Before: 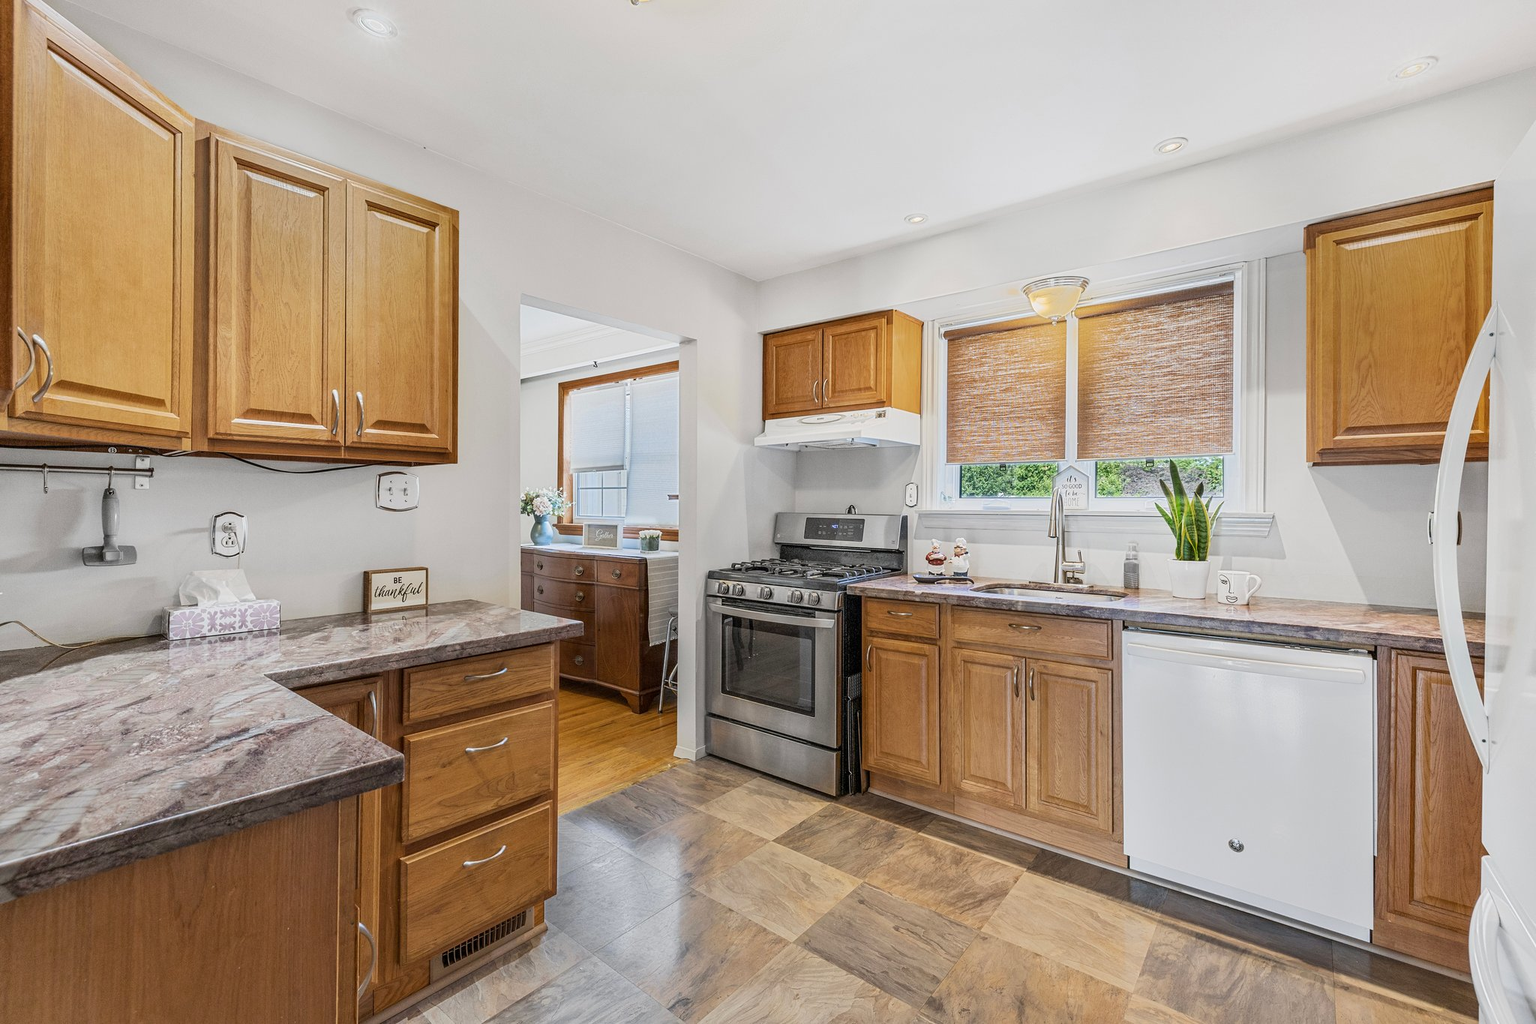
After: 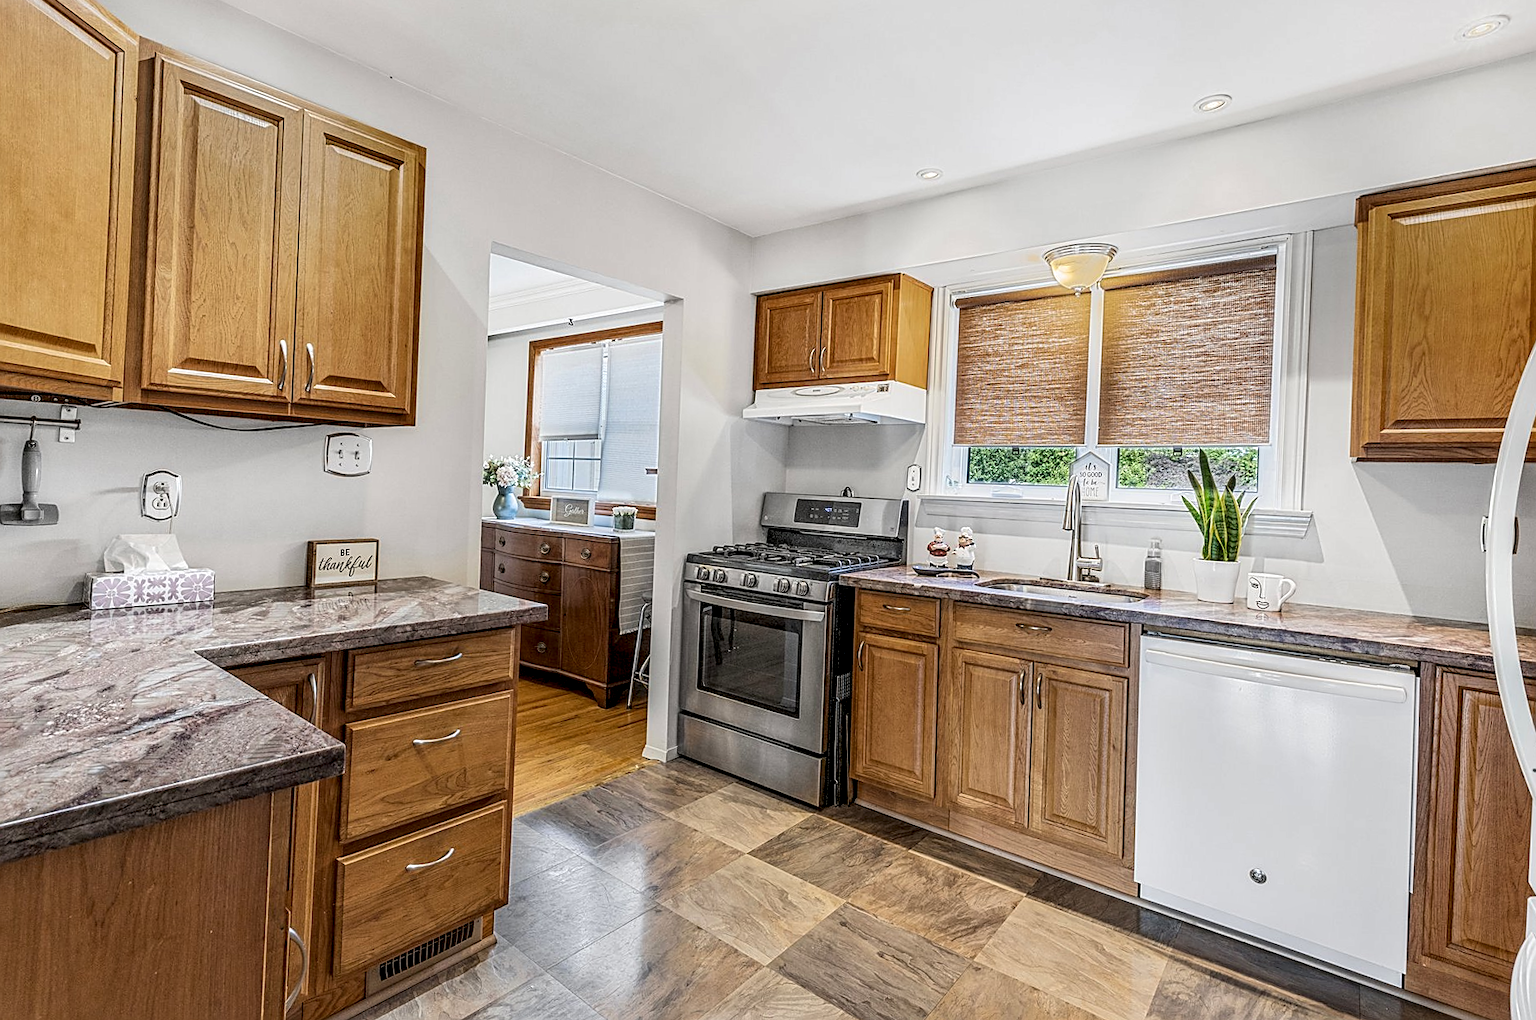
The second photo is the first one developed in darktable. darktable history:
levels: black 0.106%
sharpen: on, module defaults
crop and rotate: angle -1.97°, left 3.112%, top 4.253%, right 1.468%, bottom 0.603%
local contrast: detail 150%
